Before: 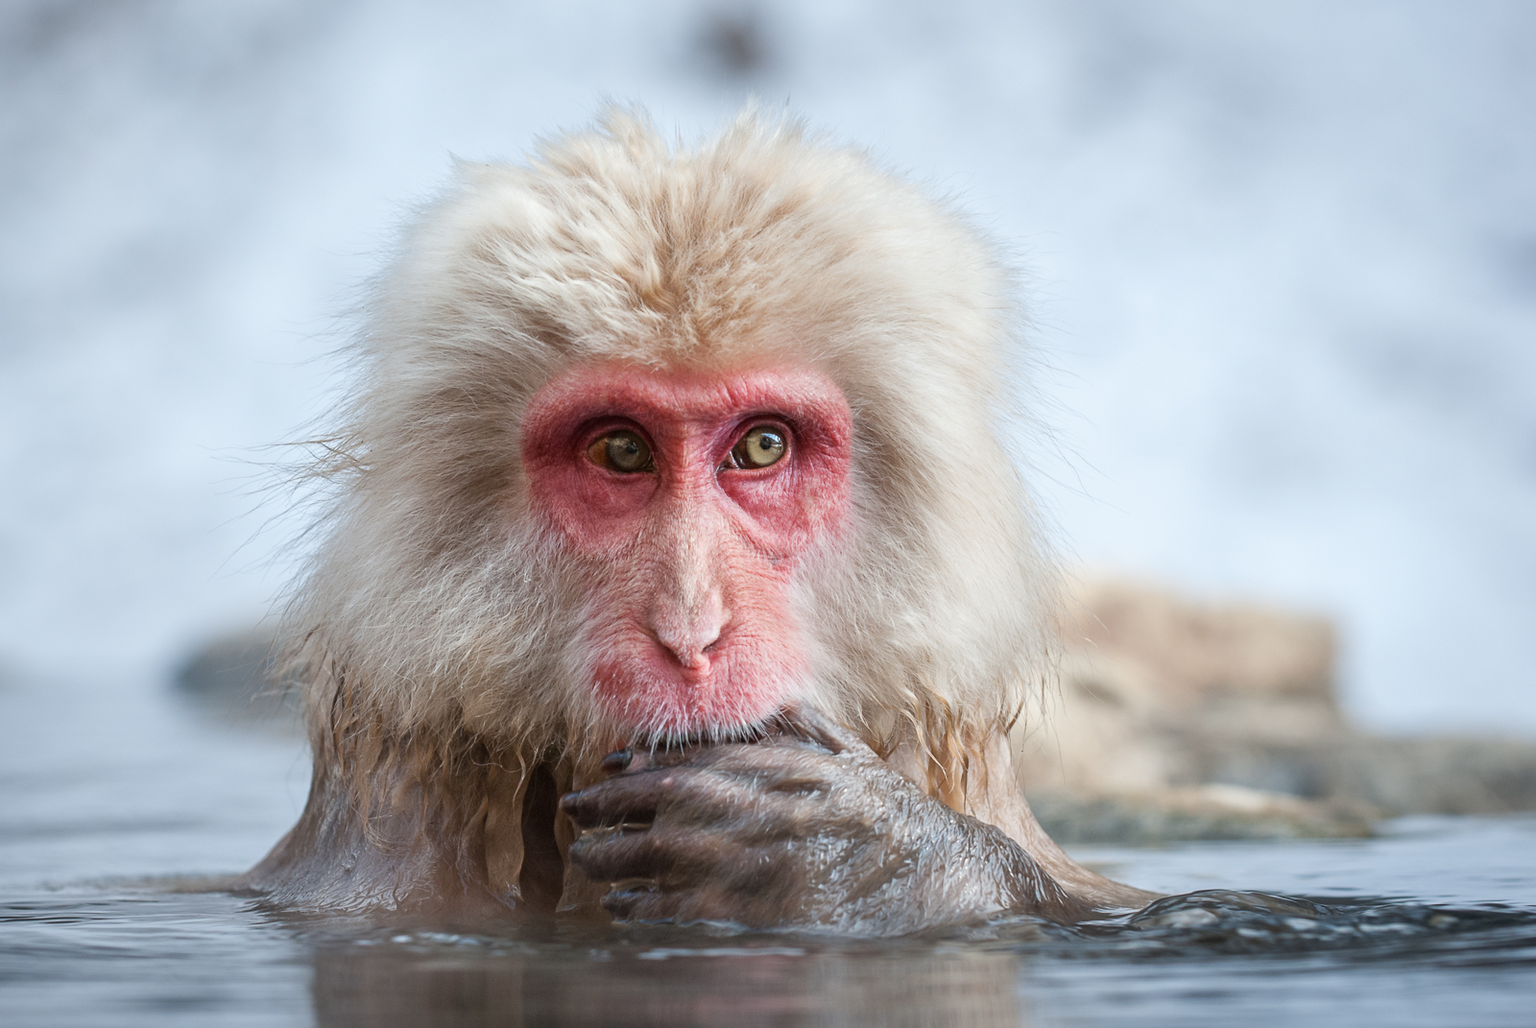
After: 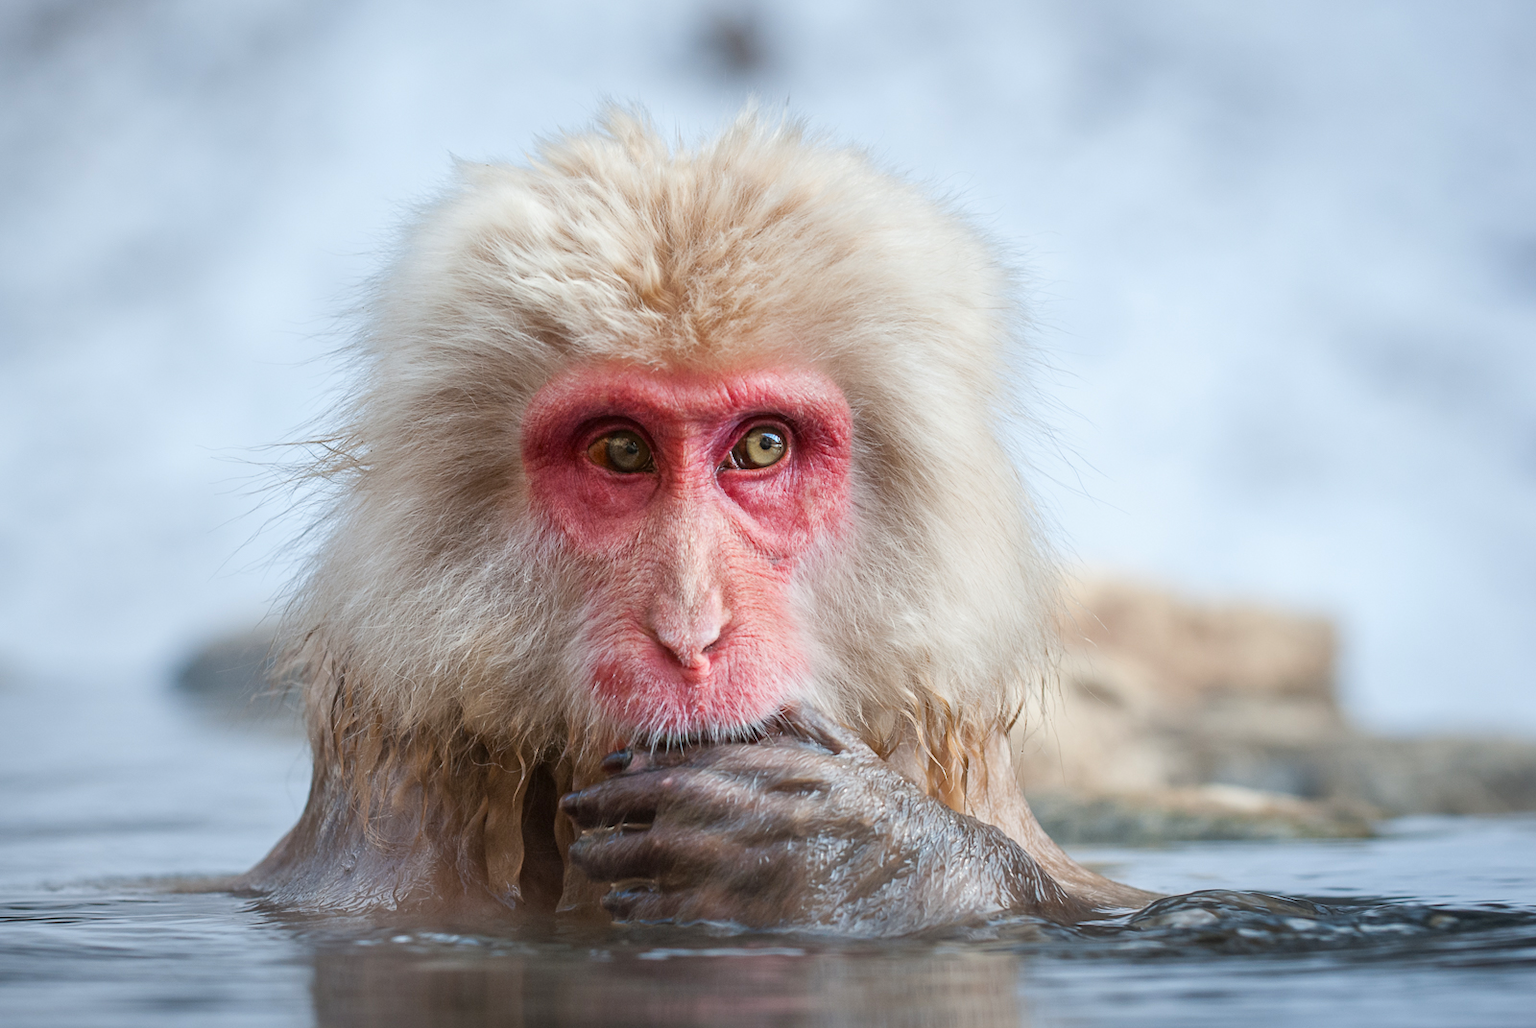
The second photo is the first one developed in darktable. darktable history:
contrast brightness saturation: saturation 0.18
white balance: emerald 1
exposure: exposure -0.021 EV, compensate highlight preservation false
